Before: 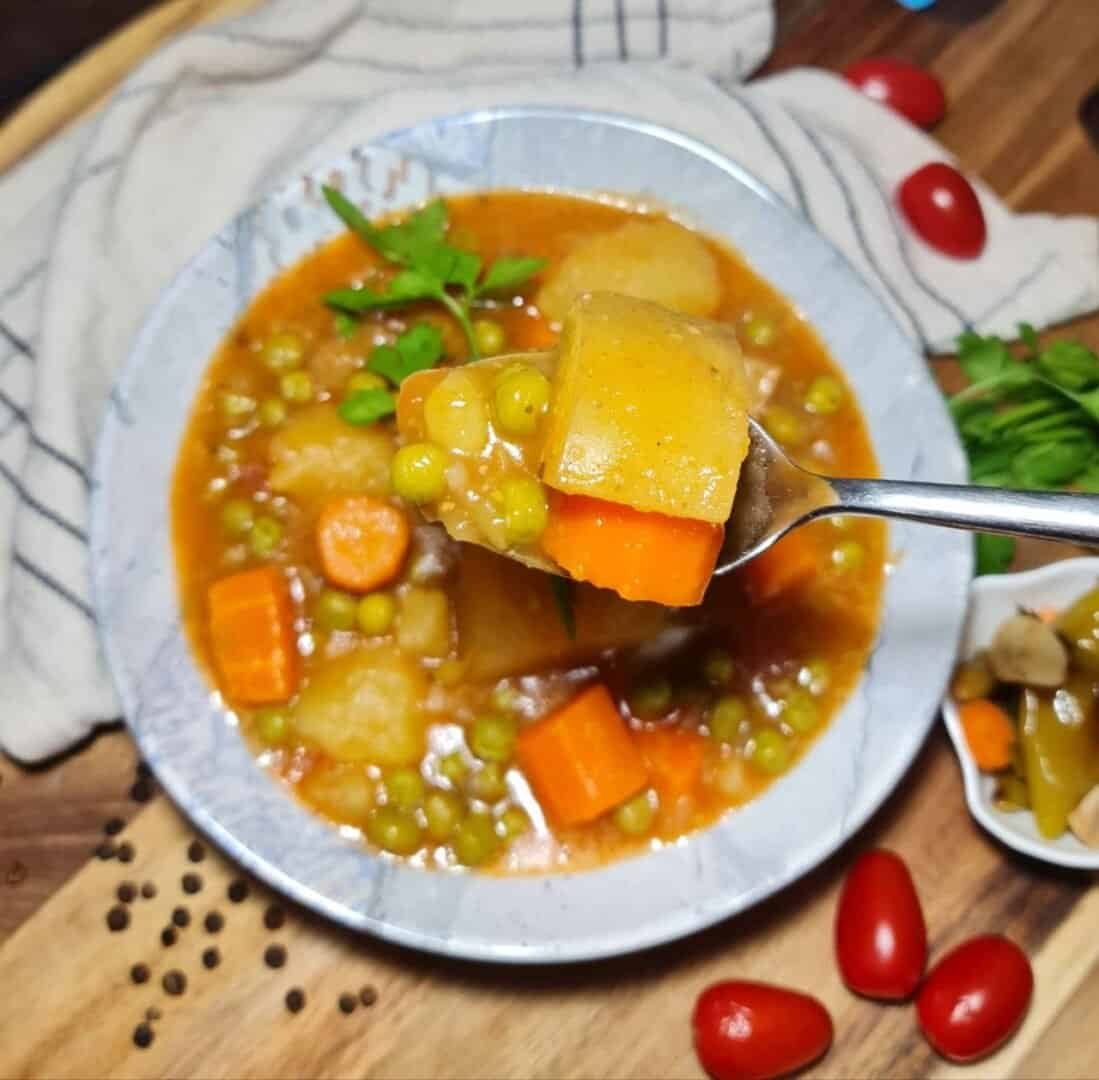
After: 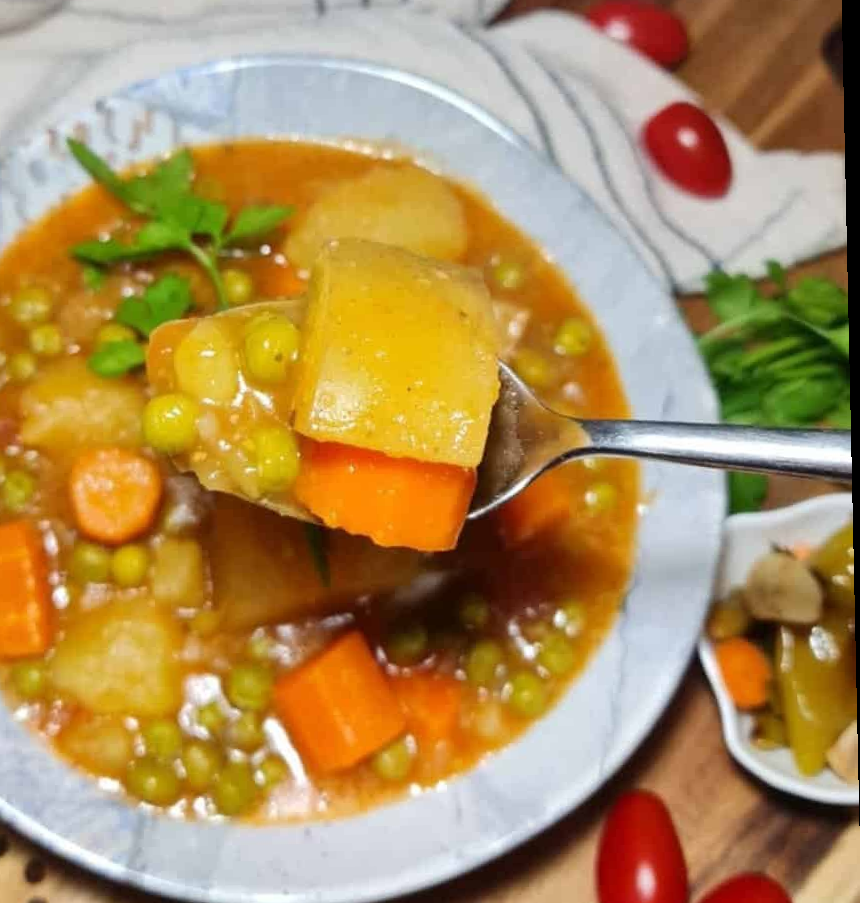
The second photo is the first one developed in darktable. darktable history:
crop: left 23.095%, top 5.827%, bottom 11.854%
rotate and perspective: rotation -1.24°, automatic cropping off
